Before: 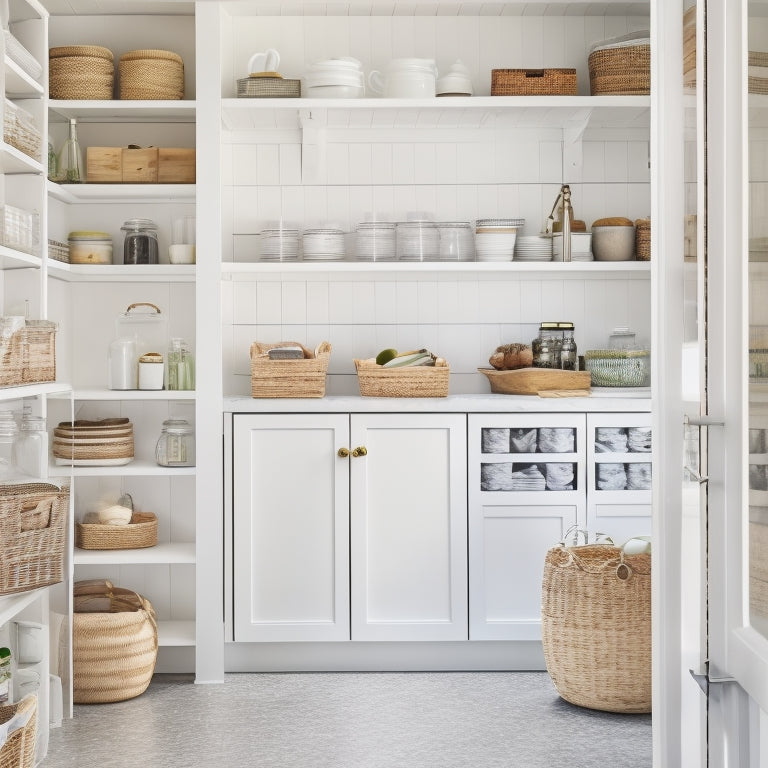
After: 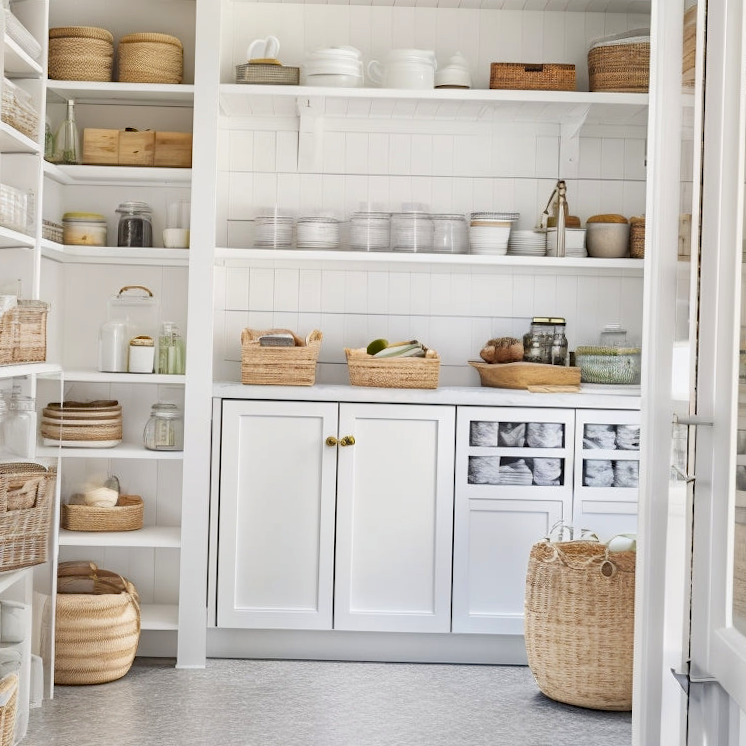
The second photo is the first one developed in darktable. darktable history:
haze removal: compatibility mode true, adaptive false
contrast brightness saturation: contrast 0.05
crop and rotate: angle -1.69°
exposure: compensate highlight preservation false
